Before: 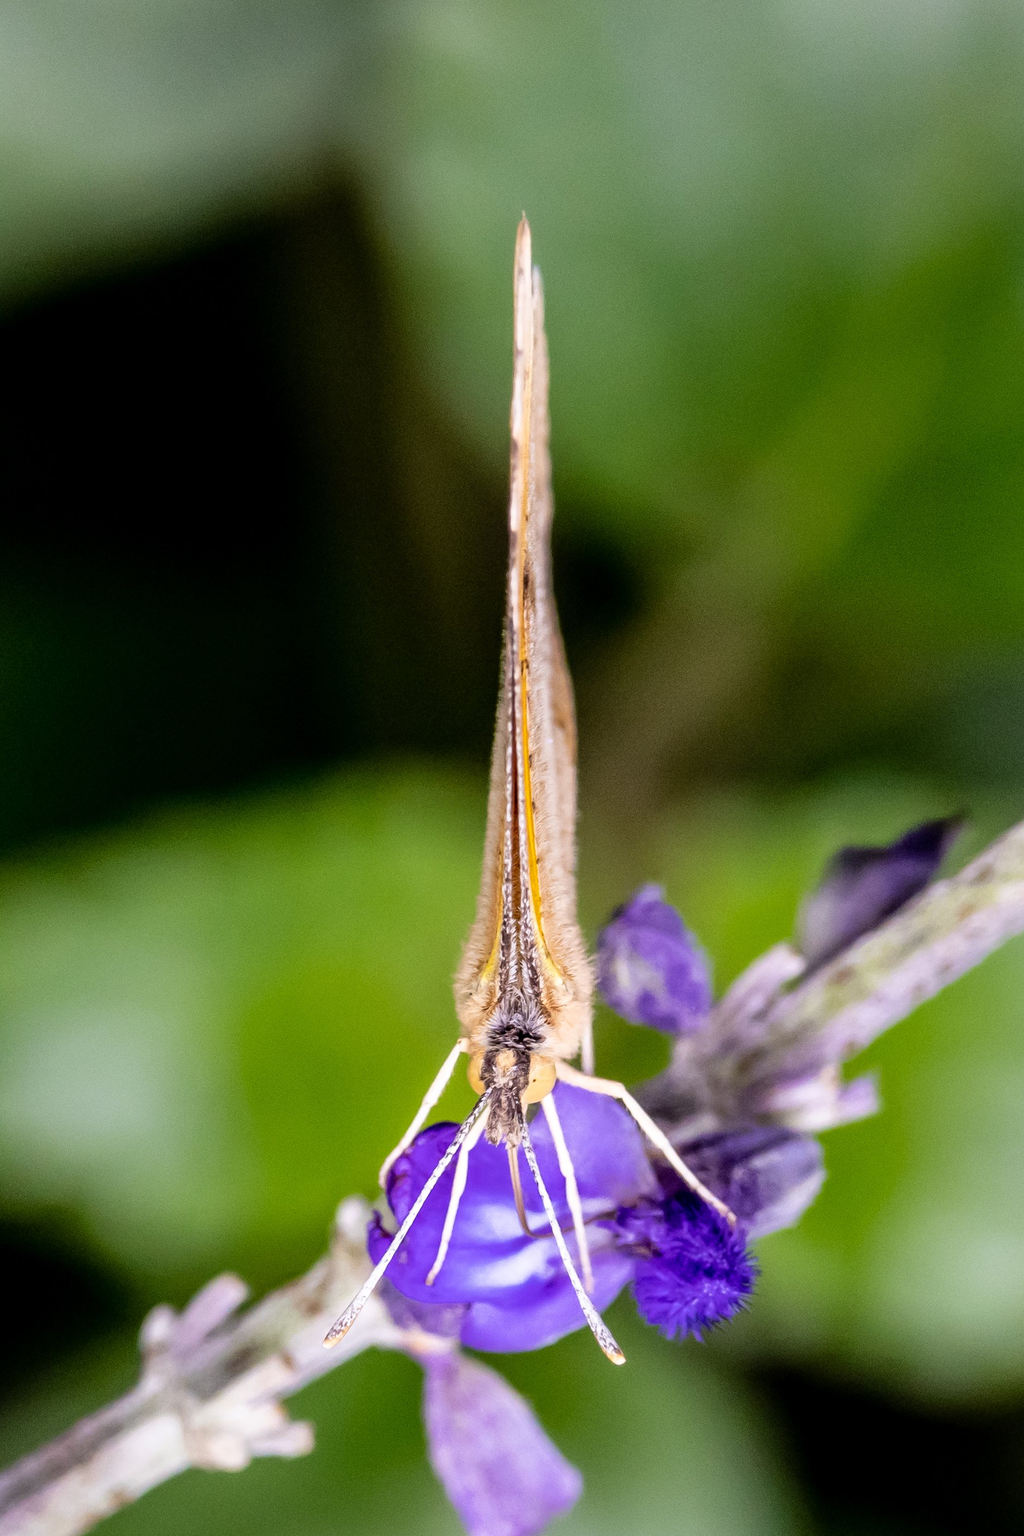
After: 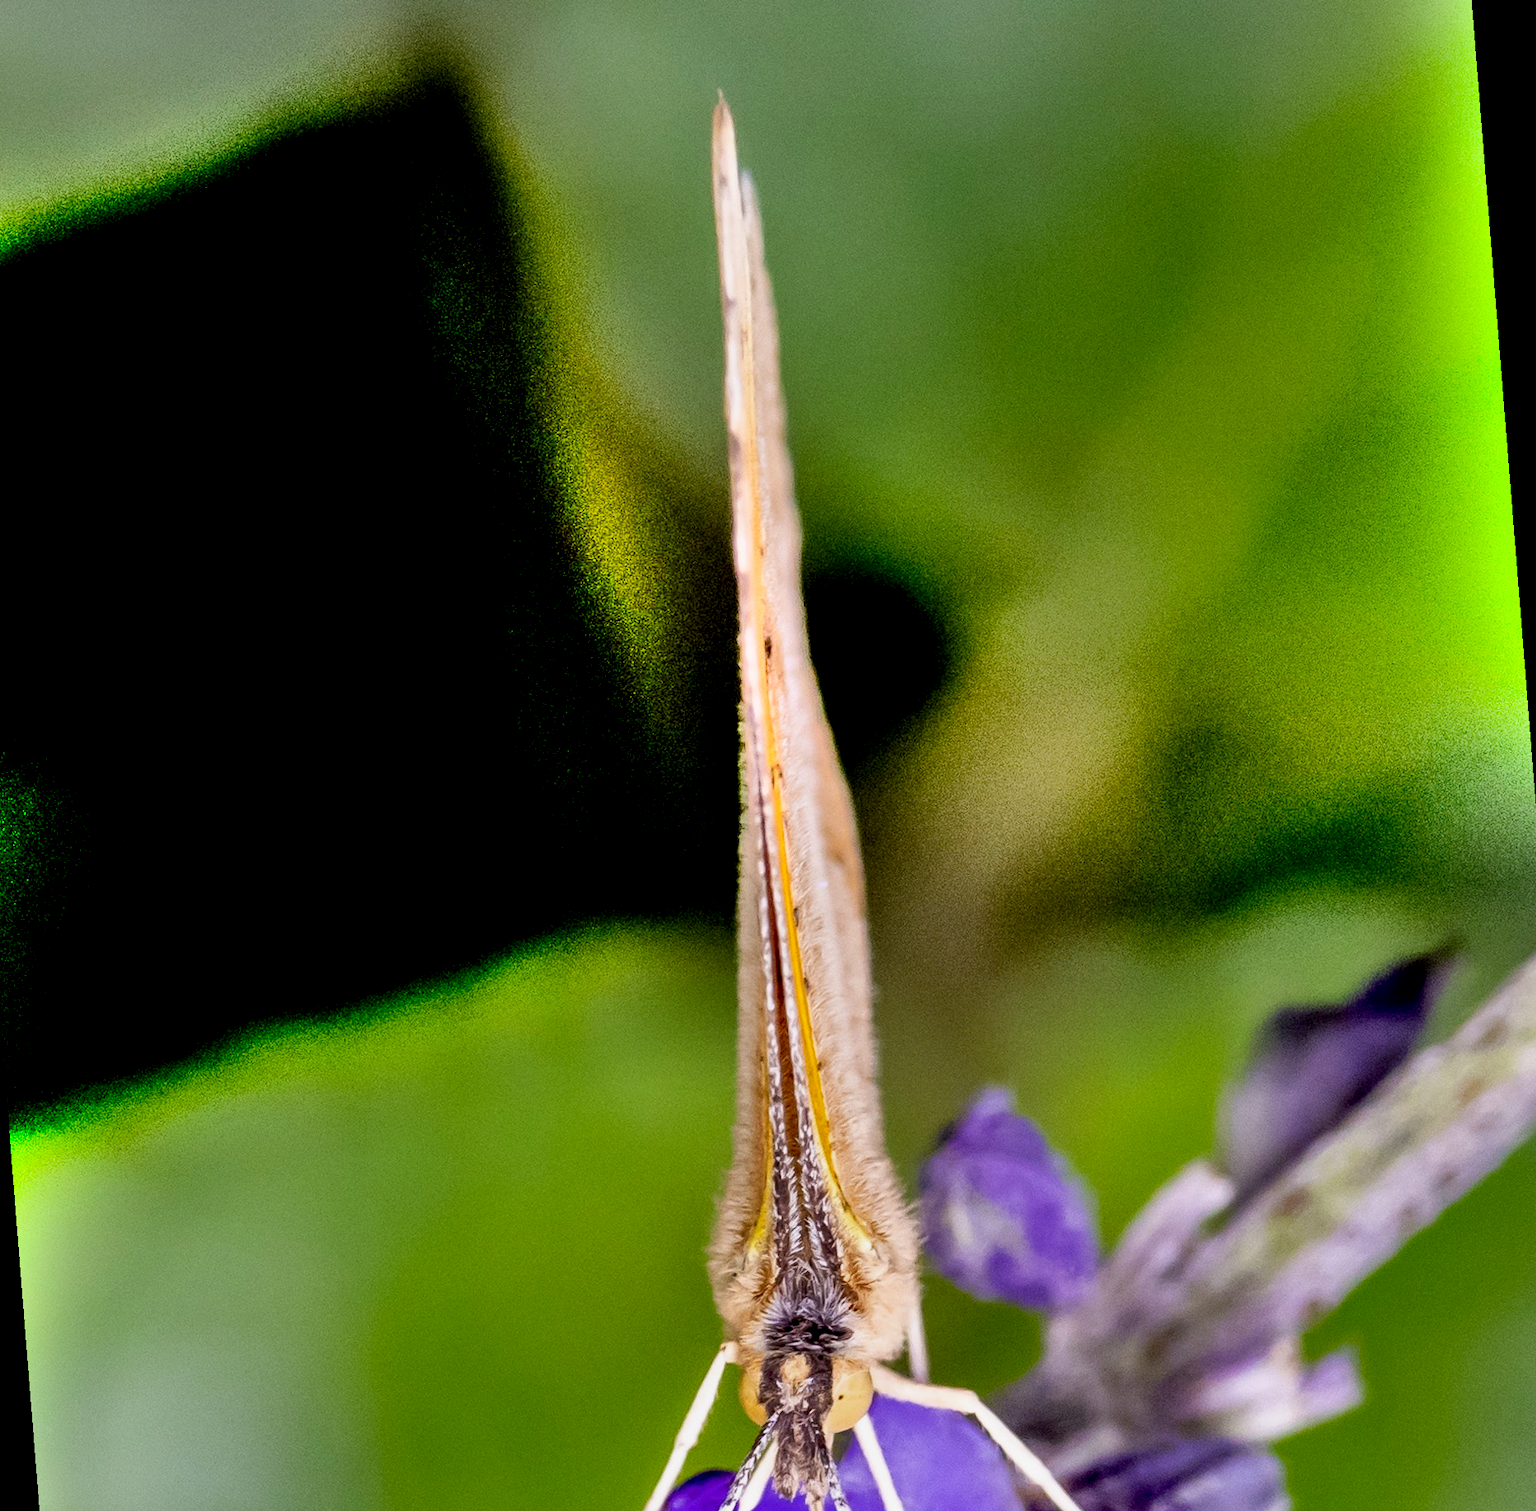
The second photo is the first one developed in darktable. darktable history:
shadows and highlights: radius 123.98, shadows 100, white point adjustment -3, highlights -100, highlights color adjustment 89.84%, soften with gaussian
crop: top 3.857%, bottom 21.132%
rotate and perspective: rotation -4.57°, crop left 0.054, crop right 0.944, crop top 0.087, crop bottom 0.914
exposure: black level correction 0.009, compensate highlight preservation false
